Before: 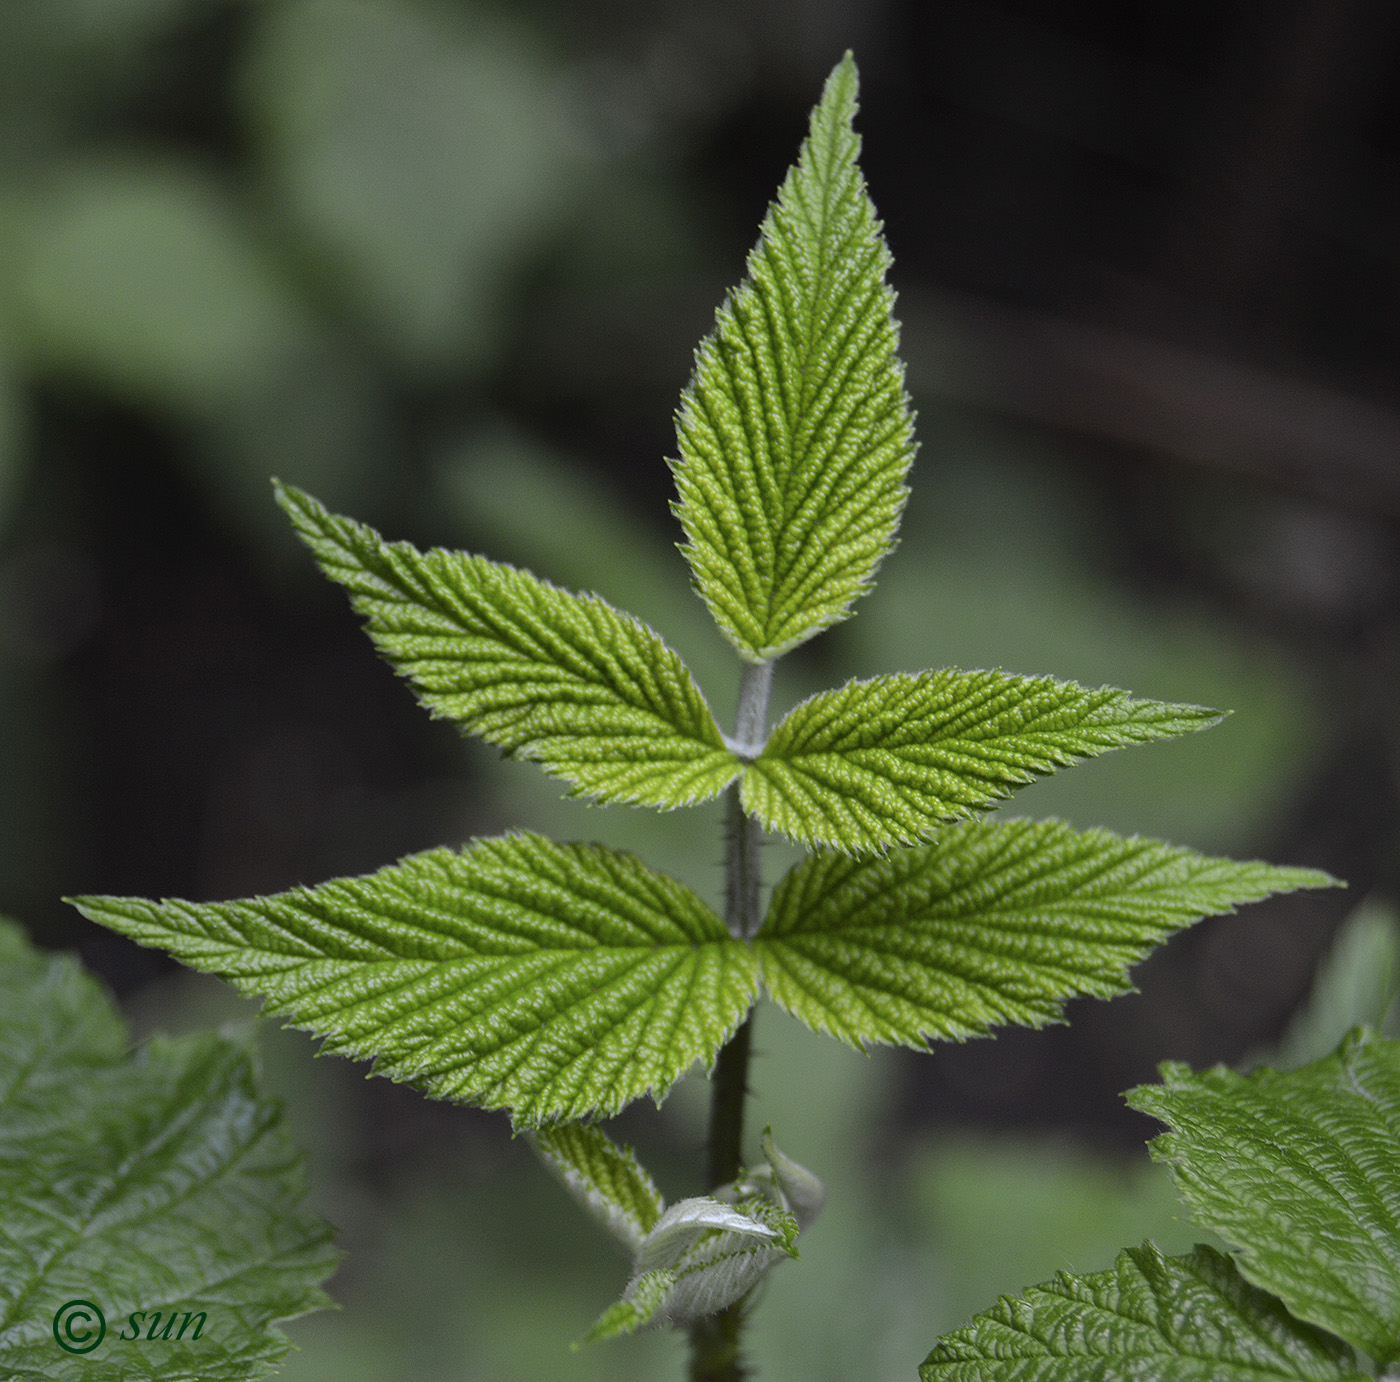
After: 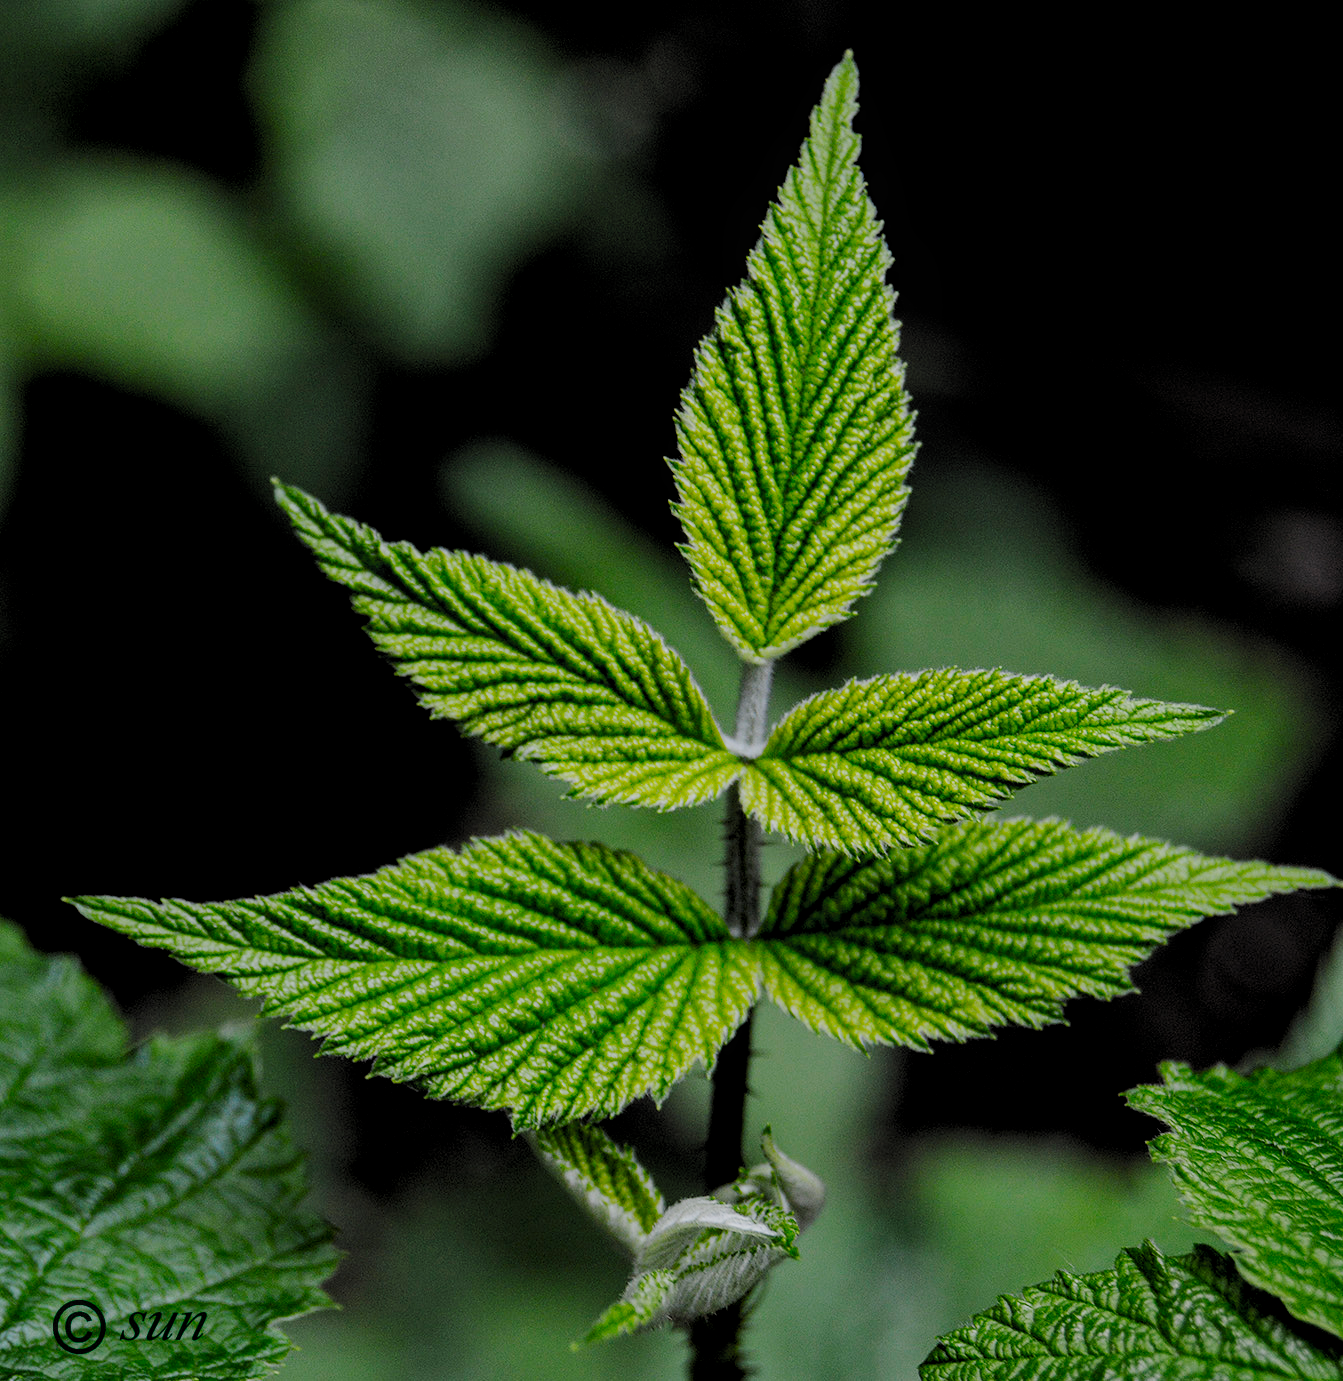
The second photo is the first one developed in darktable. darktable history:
crop: right 4.007%, bottom 0.043%
filmic rgb: black relative exposure -3.24 EV, white relative exposure 7.04 EV, threshold 5.96 EV, hardness 1.47, contrast 1.349, preserve chrominance no, color science v5 (2021), contrast in shadows safe, contrast in highlights safe, enable highlight reconstruction true
local contrast: on, module defaults
